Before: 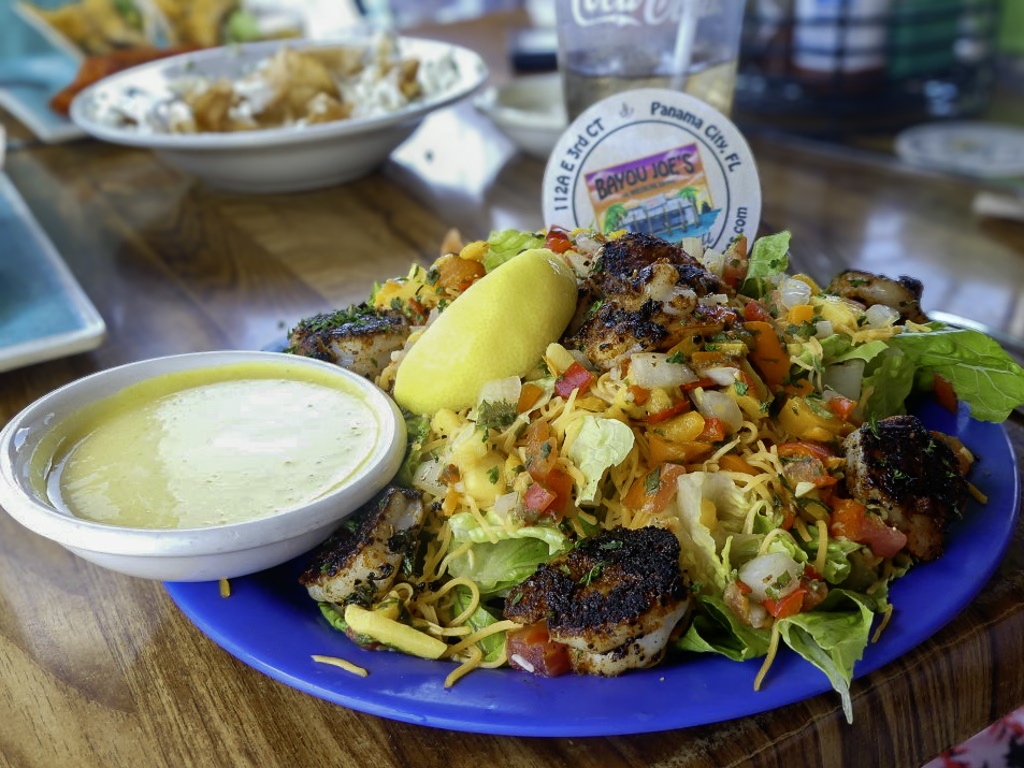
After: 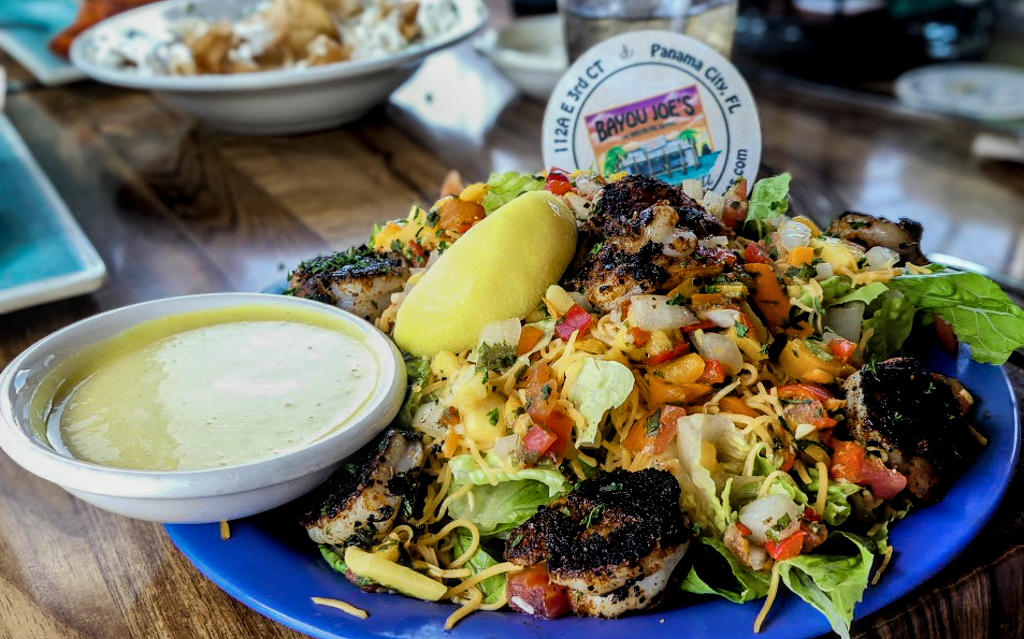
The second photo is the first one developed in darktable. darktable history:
local contrast: on, module defaults
crop: top 7.625%, bottom 8.027%
exposure: exposure -0.242 EV, compensate highlight preservation false
filmic rgb: black relative exposure -4 EV, white relative exposure 3 EV, hardness 3.02, contrast 1.5
shadows and highlights: radius 100.41, shadows 50.55, highlights -64.36, highlights color adjustment 49.82%, soften with gaussian
